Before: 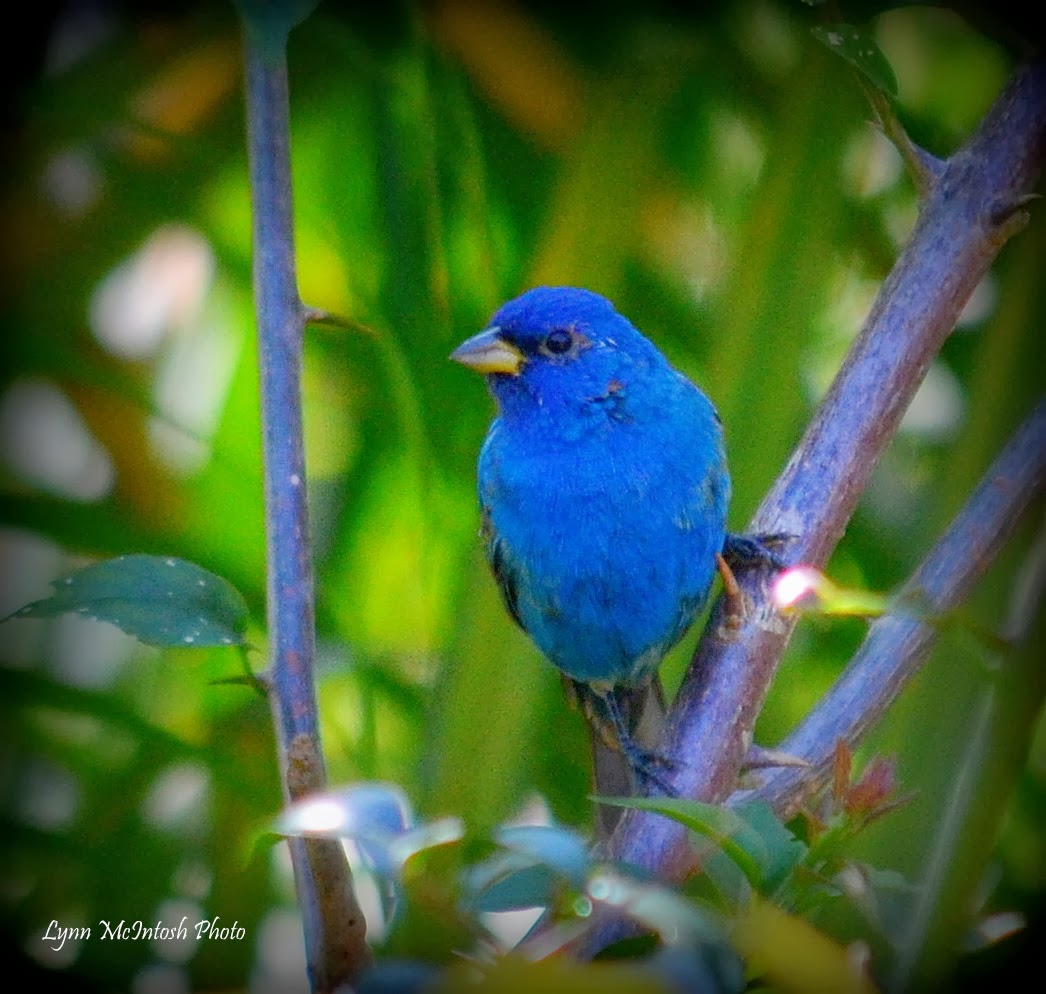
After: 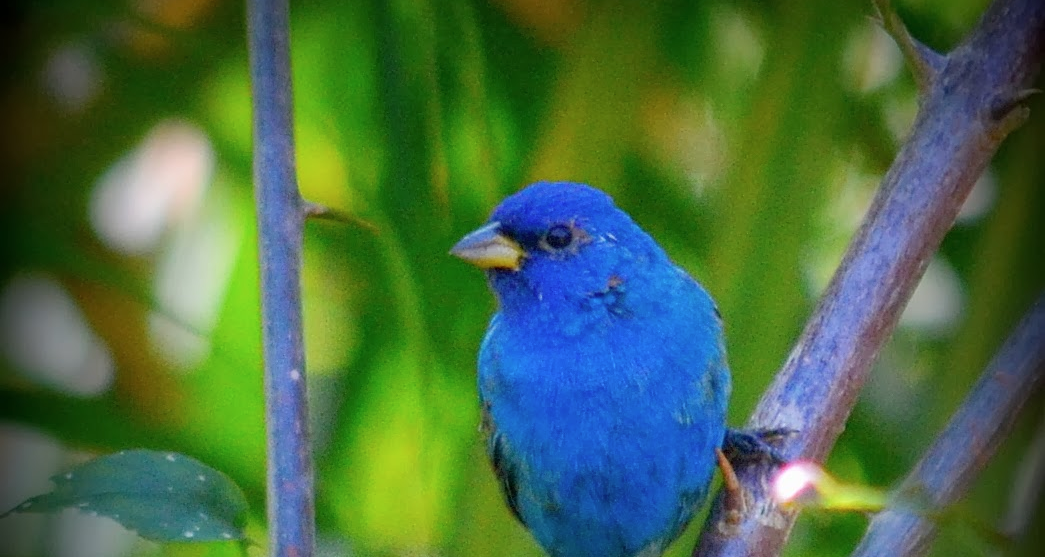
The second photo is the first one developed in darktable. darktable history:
contrast brightness saturation: saturation -0.05
crop and rotate: top 10.605%, bottom 33.274%
